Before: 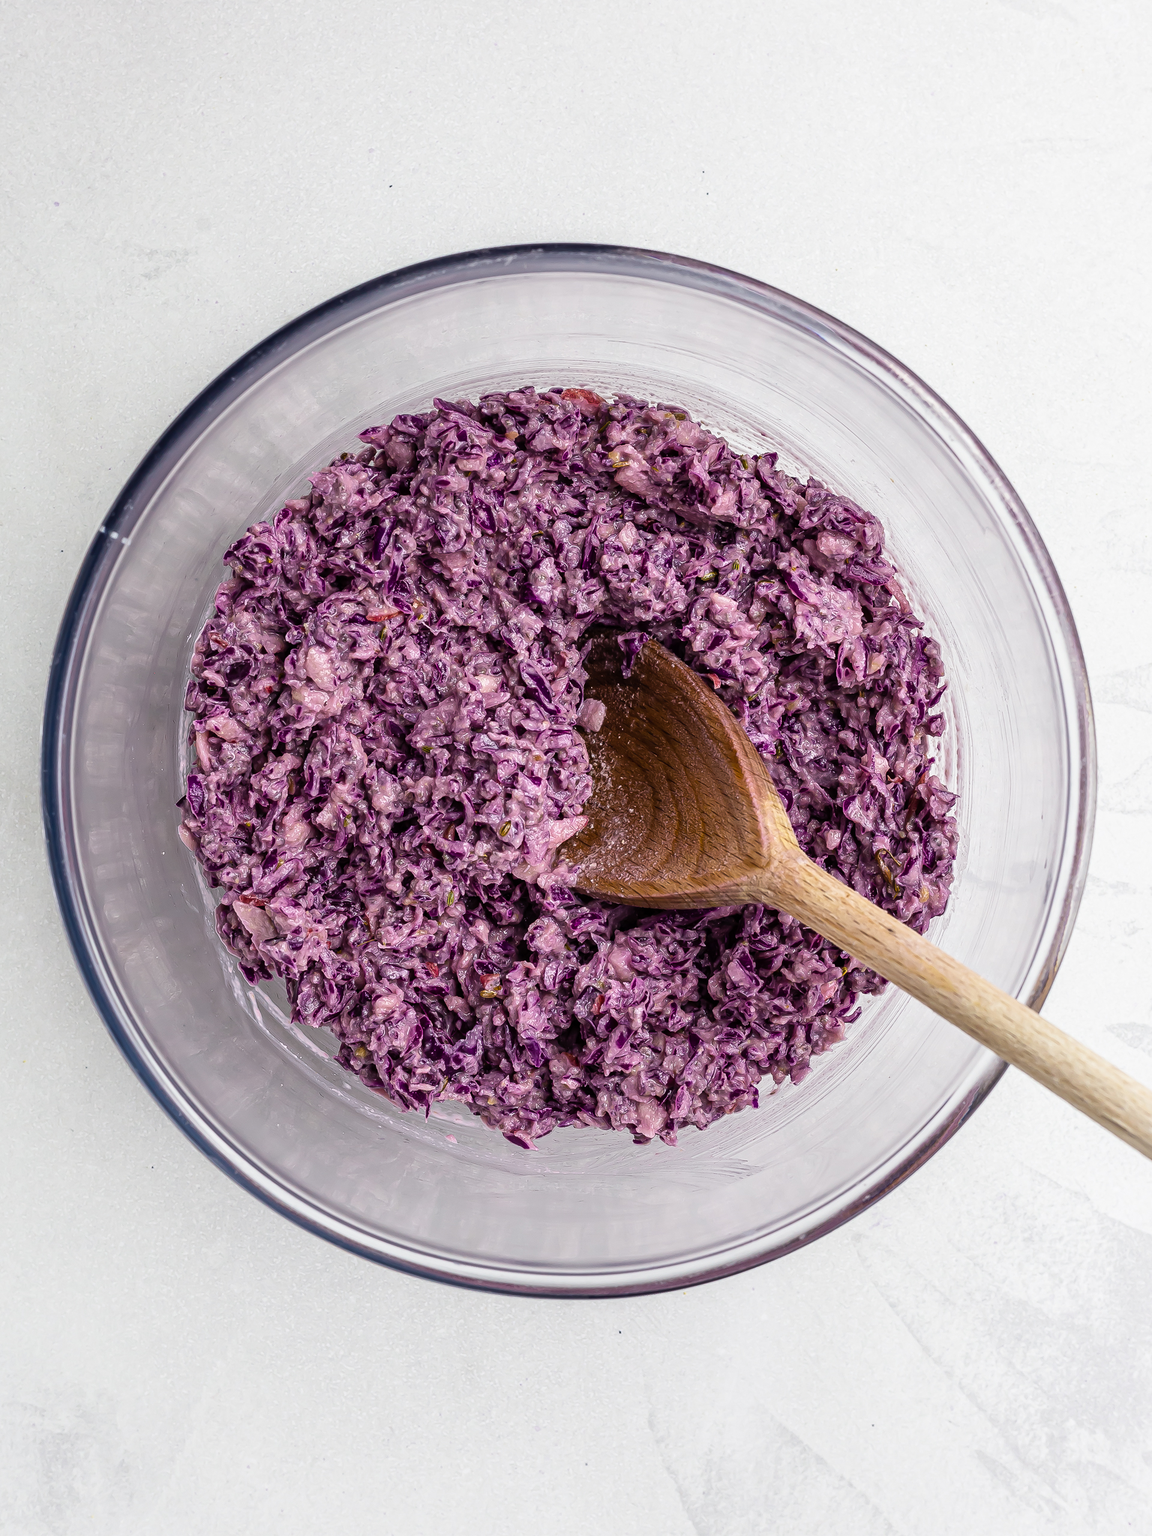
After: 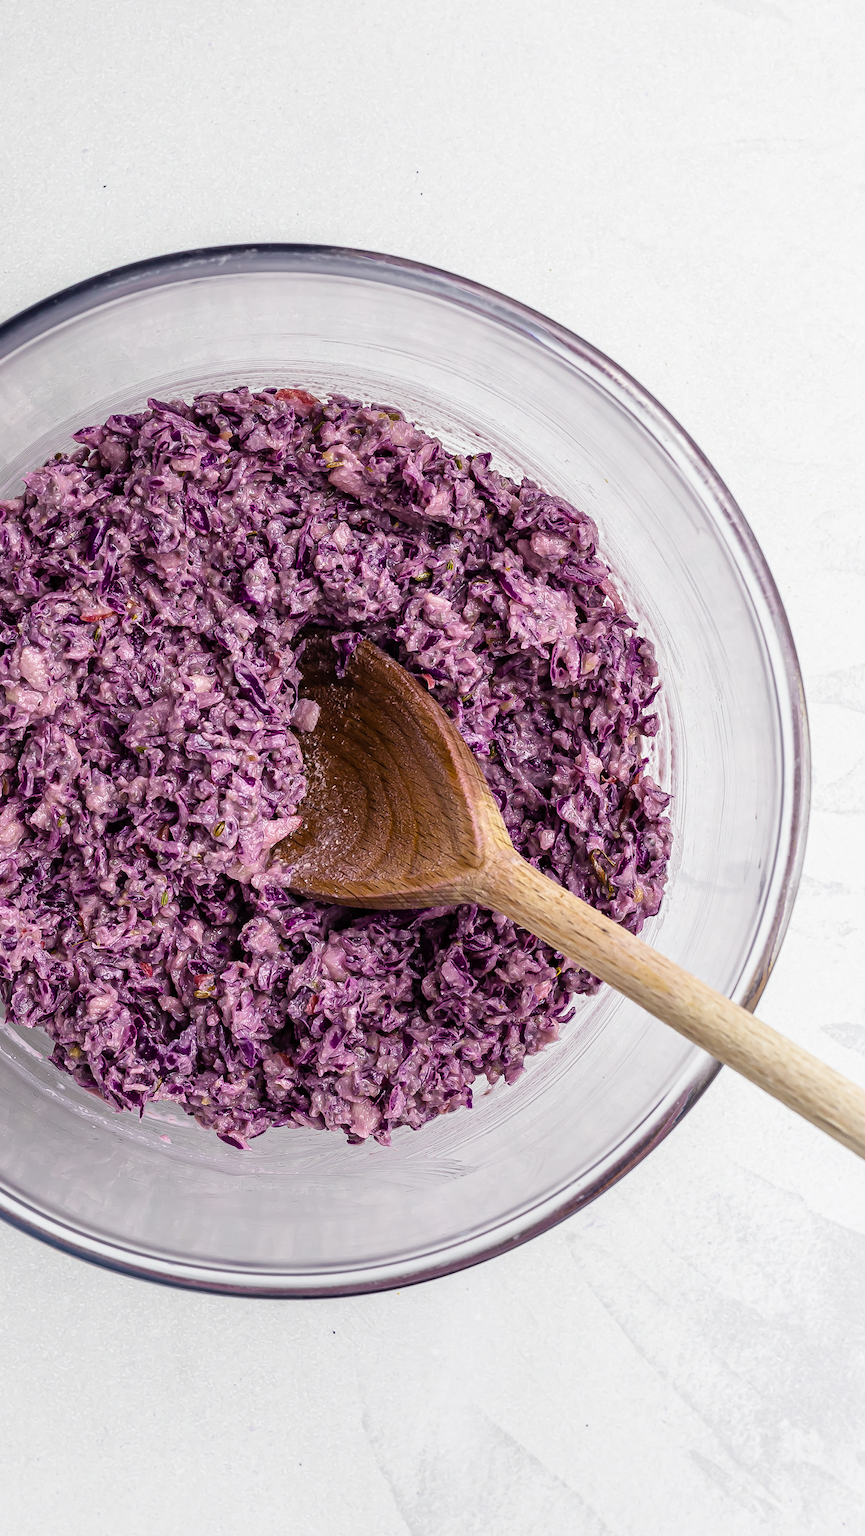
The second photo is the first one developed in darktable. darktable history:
crop and rotate: left 24.846%
